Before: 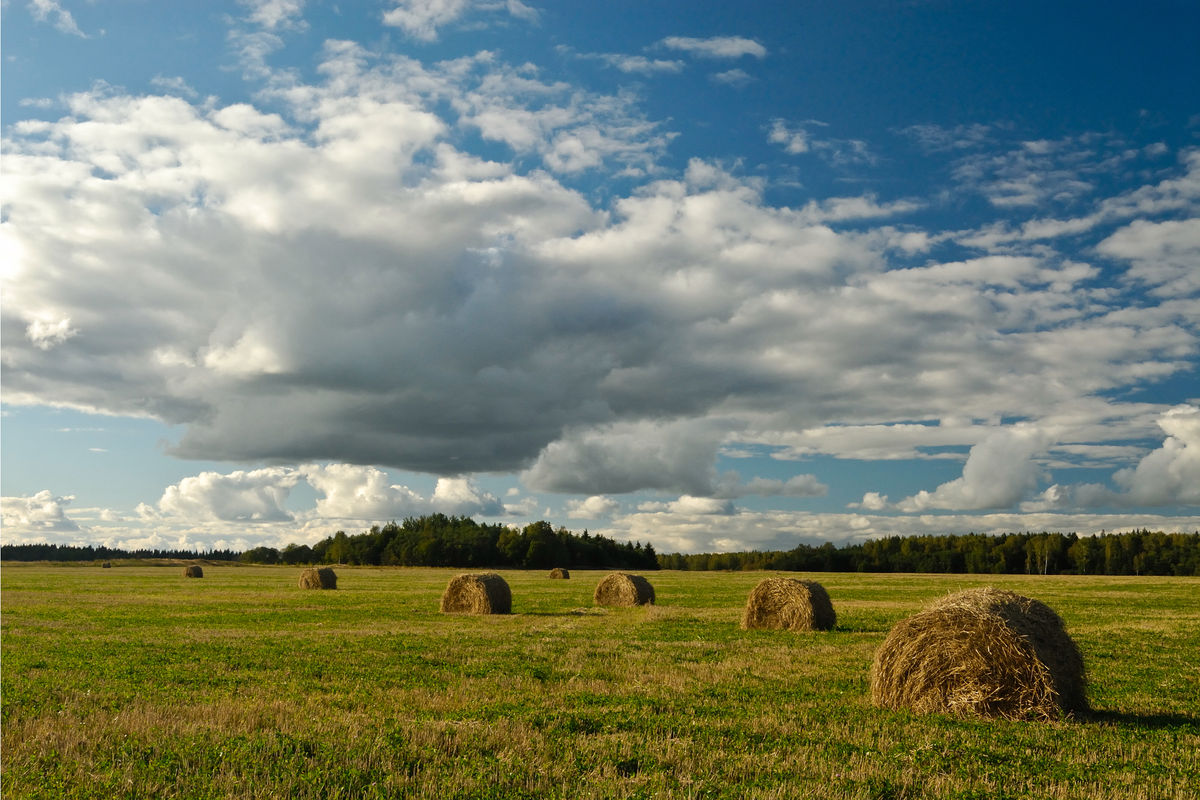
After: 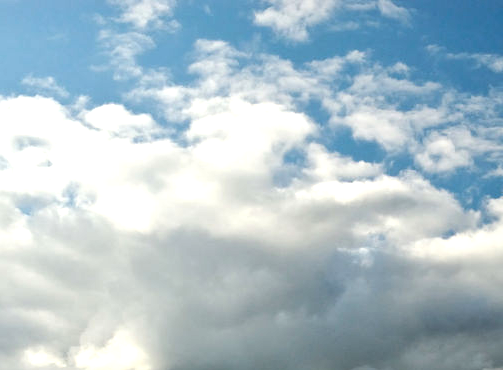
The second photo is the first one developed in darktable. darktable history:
local contrast: mode bilateral grid, contrast 15, coarseness 36, detail 105%, midtone range 0.2
crop and rotate: left 10.817%, top 0.062%, right 47.194%, bottom 53.626%
tone equalizer: -8 EV -0.75 EV, -7 EV -0.7 EV, -6 EV -0.6 EV, -5 EV -0.4 EV, -3 EV 0.4 EV, -2 EV 0.6 EV, -1 EV 0.7 EV, +0 EV 0.75 EV, edges refinement/feathering 500, mask exposure compensation -1.57 EV, preserve details no
